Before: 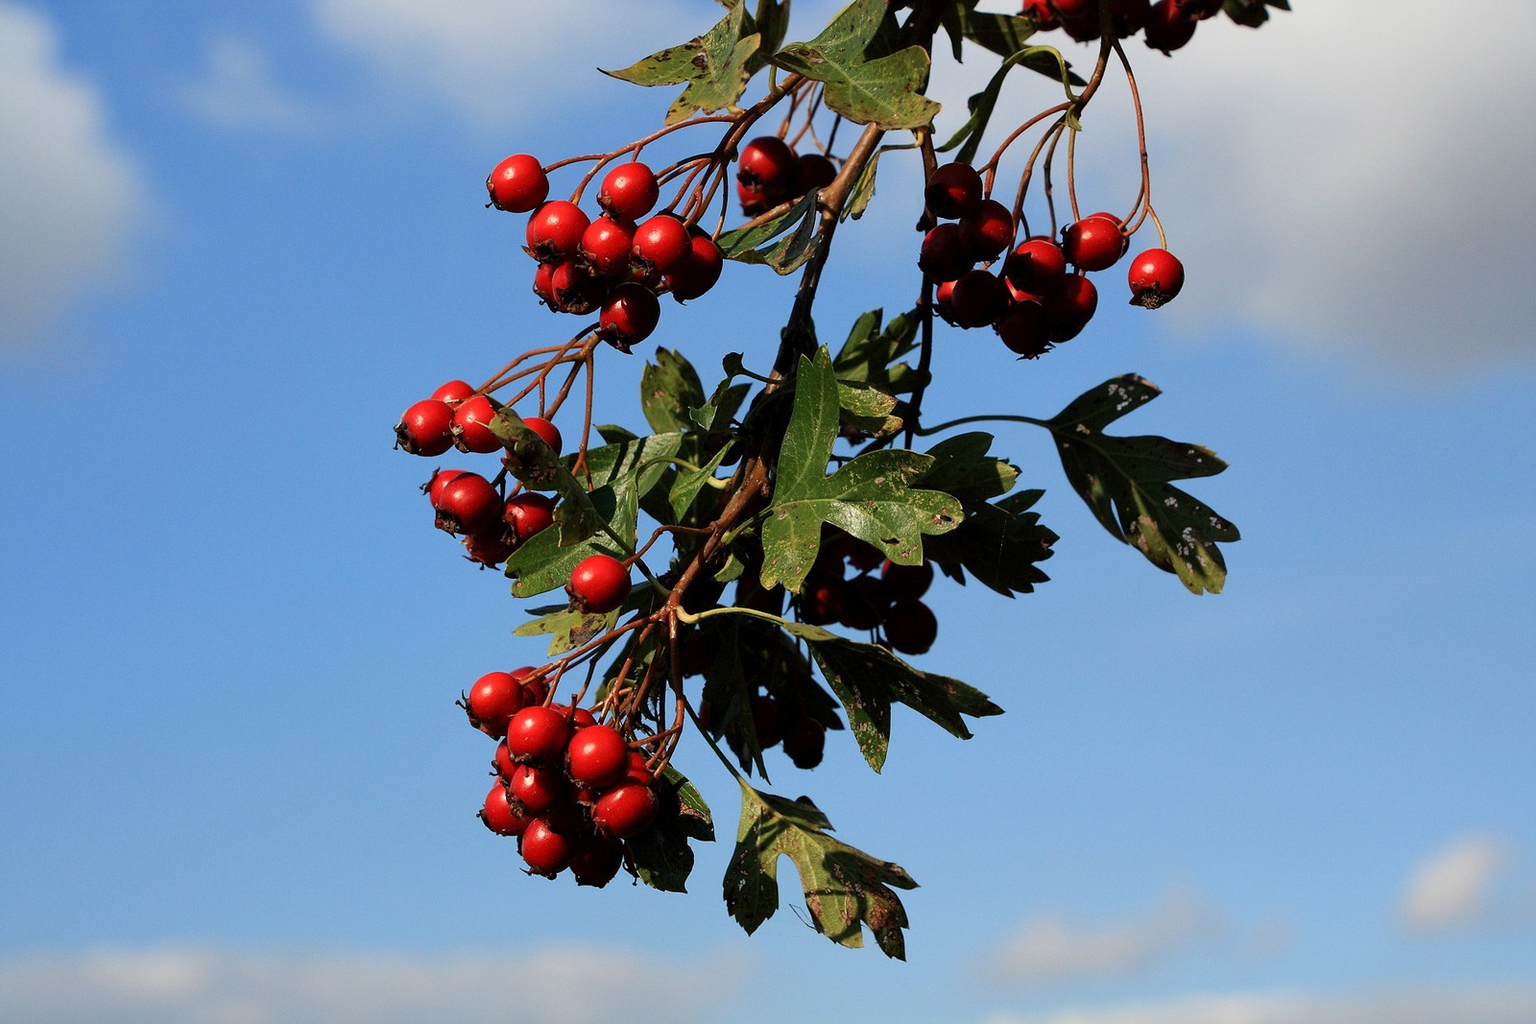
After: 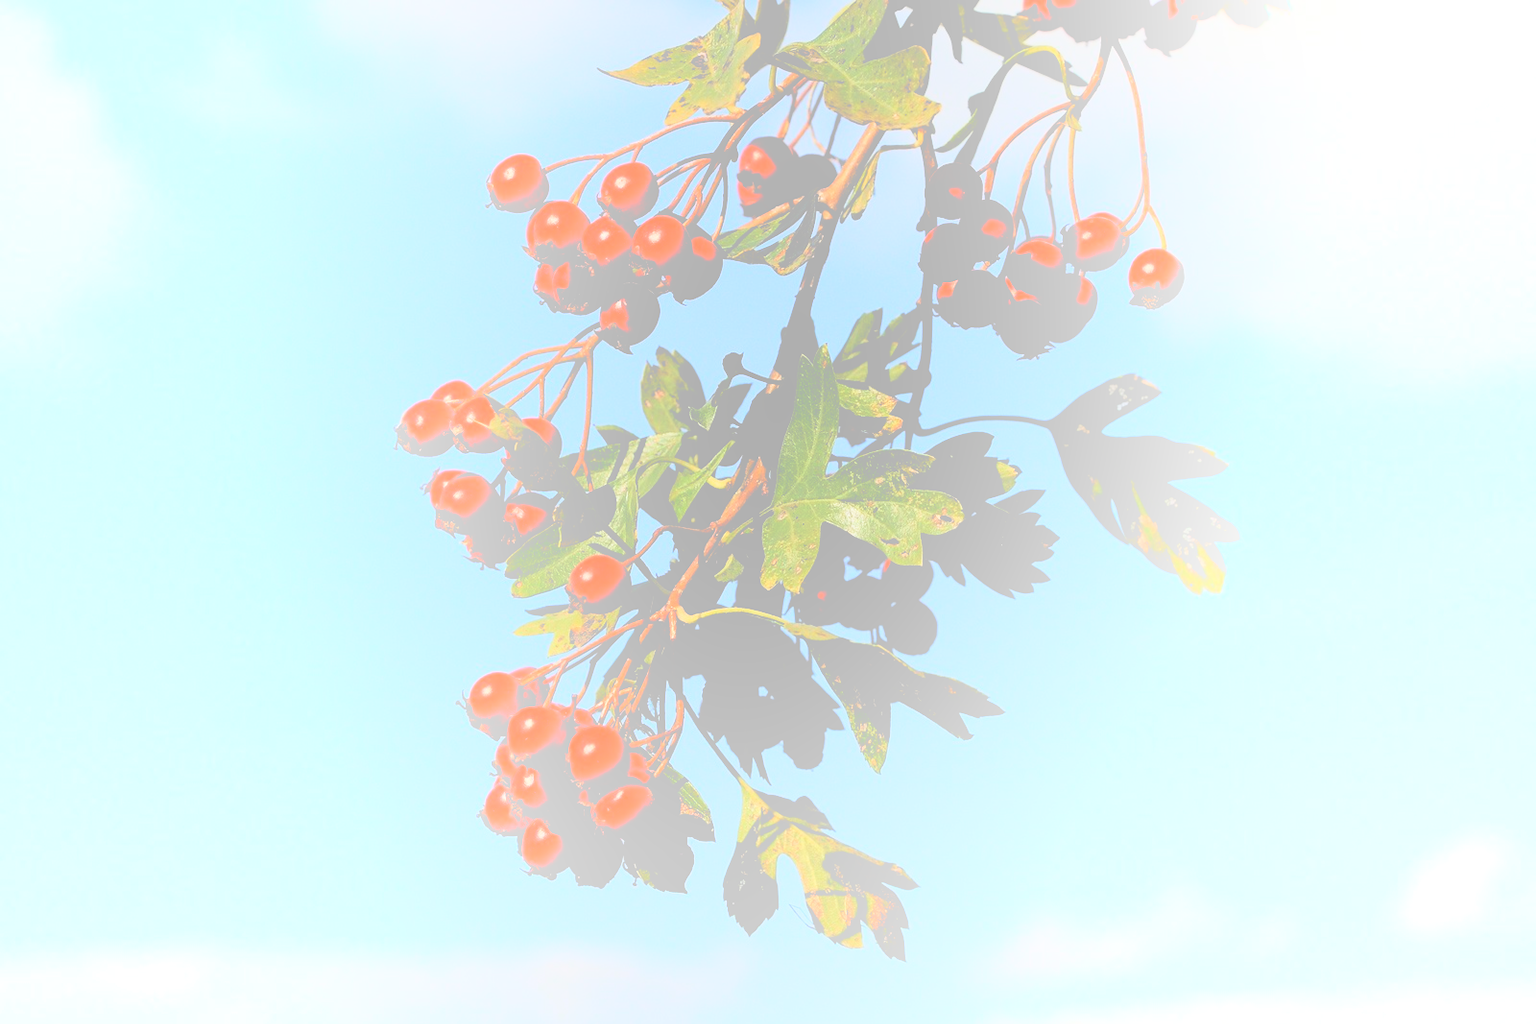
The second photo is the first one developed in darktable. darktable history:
bloom: size 70%, threshold 25%, strength 70%
filmic rgb: black relative exposure -5 EV, hardness 2.88, contrast 1.4, highlights saturation mix -30%
